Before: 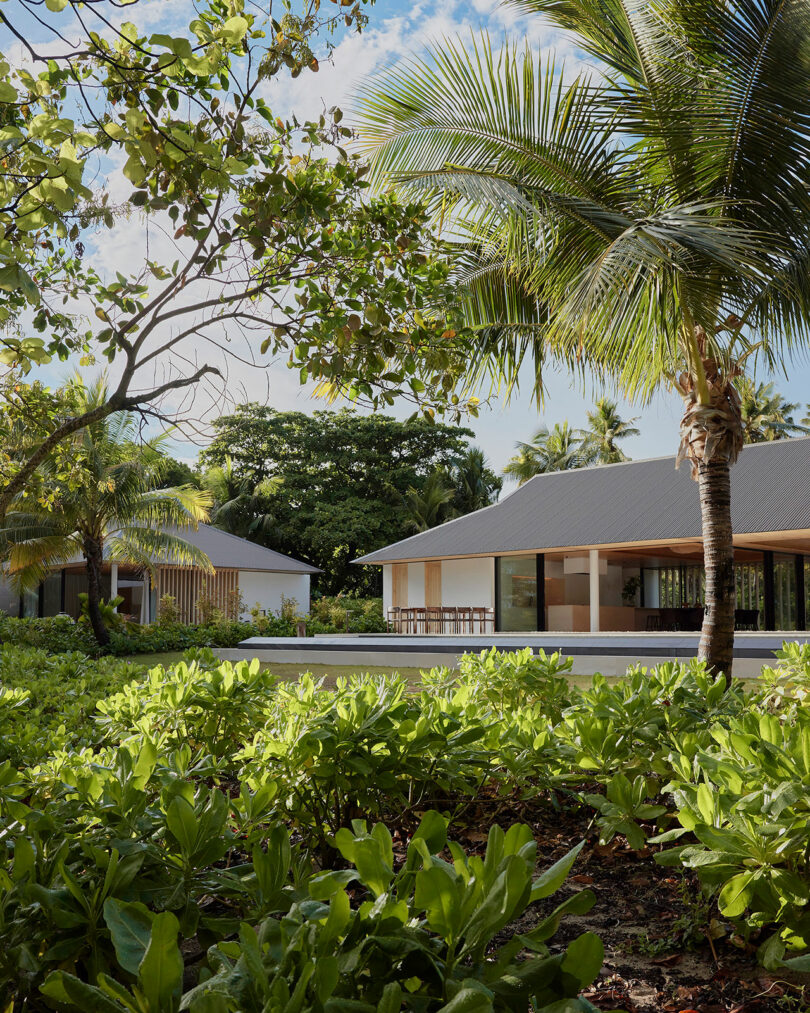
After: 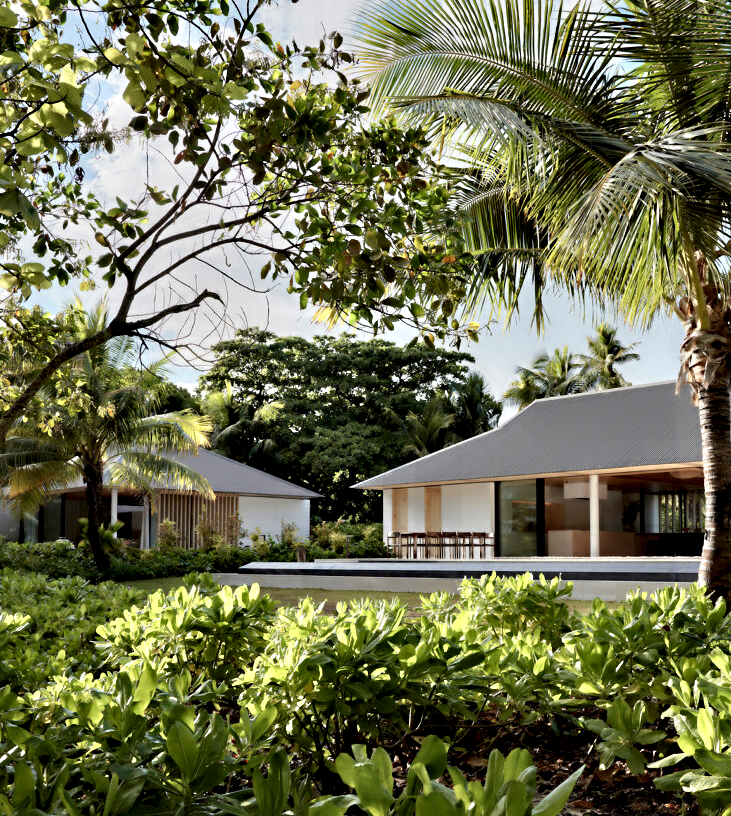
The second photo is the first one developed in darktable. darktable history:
contrast equalizer: y [[0.783, 0.666, 0.575, 0.77, 0.556, 0.501], [0.5 ×6], [0.5 ×6], [0, 0.02, 0.272, 0.399, 0.062, 0], [0 ×6]]
crop: top 7.49%, right 9.717%, bottom 11.943%
